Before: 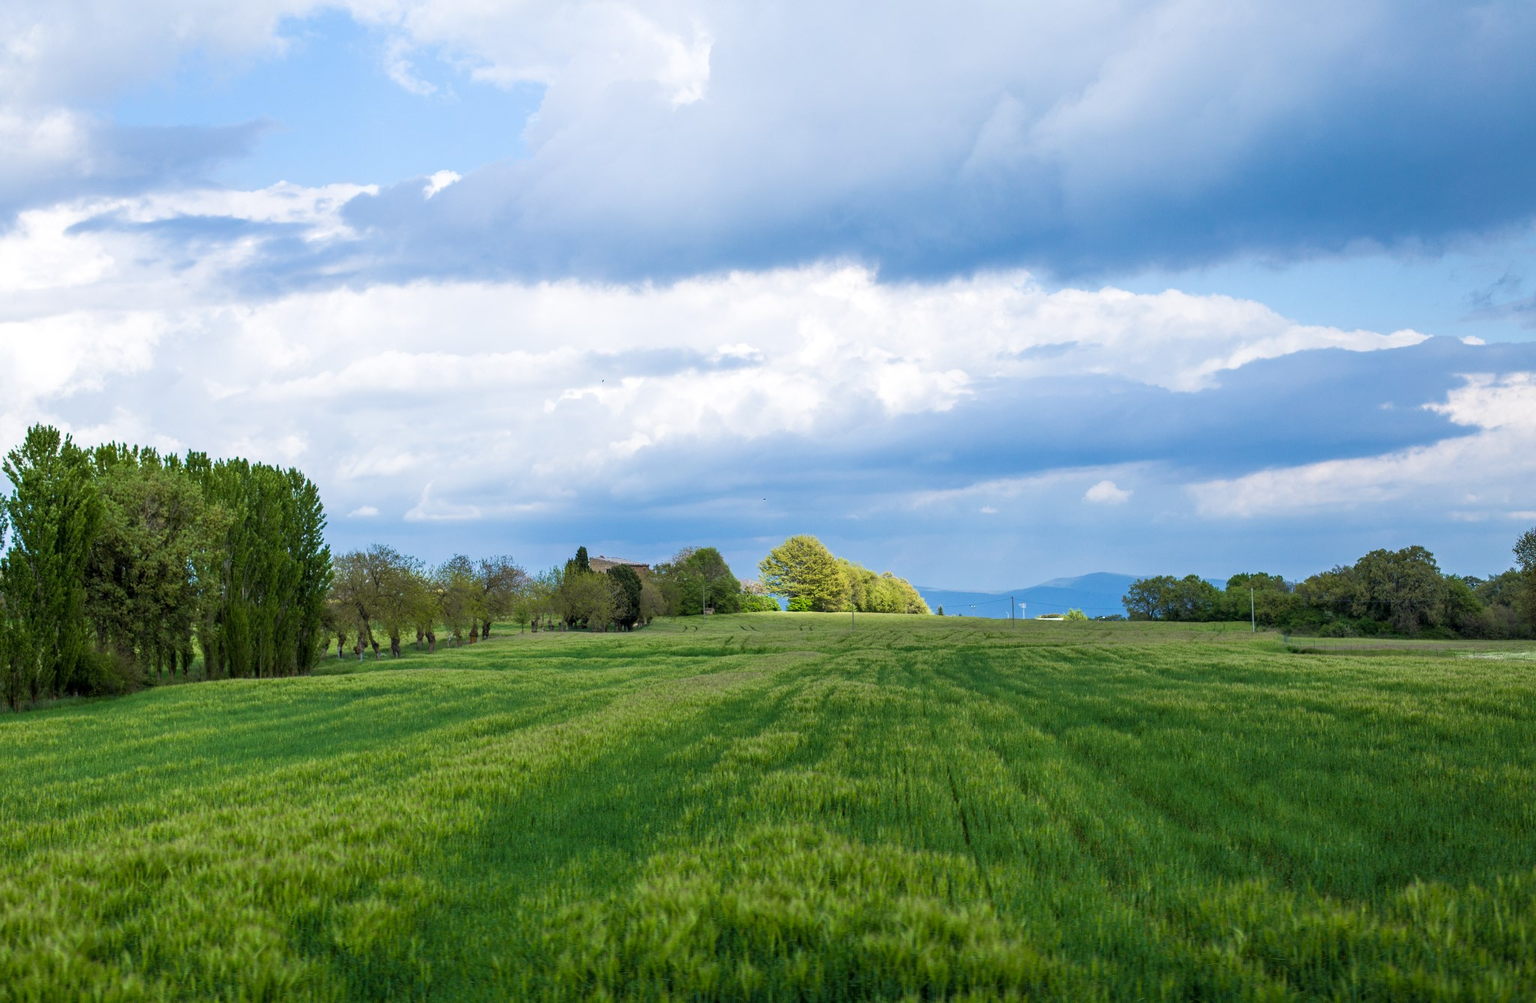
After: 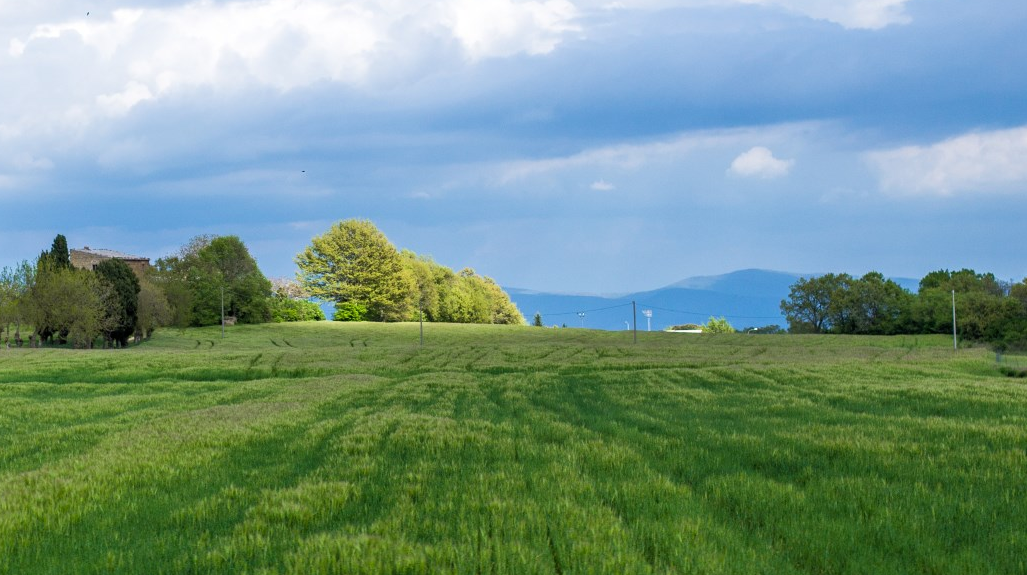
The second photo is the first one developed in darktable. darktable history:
crop: left 34.985%, top 36.97%, right 14.853%, bottom 19.975%
tone equalizer: -8 EV -0.569 EV, edges refinement/feathering 500, mask exposure compensation -1.57 EV, preserve details no
